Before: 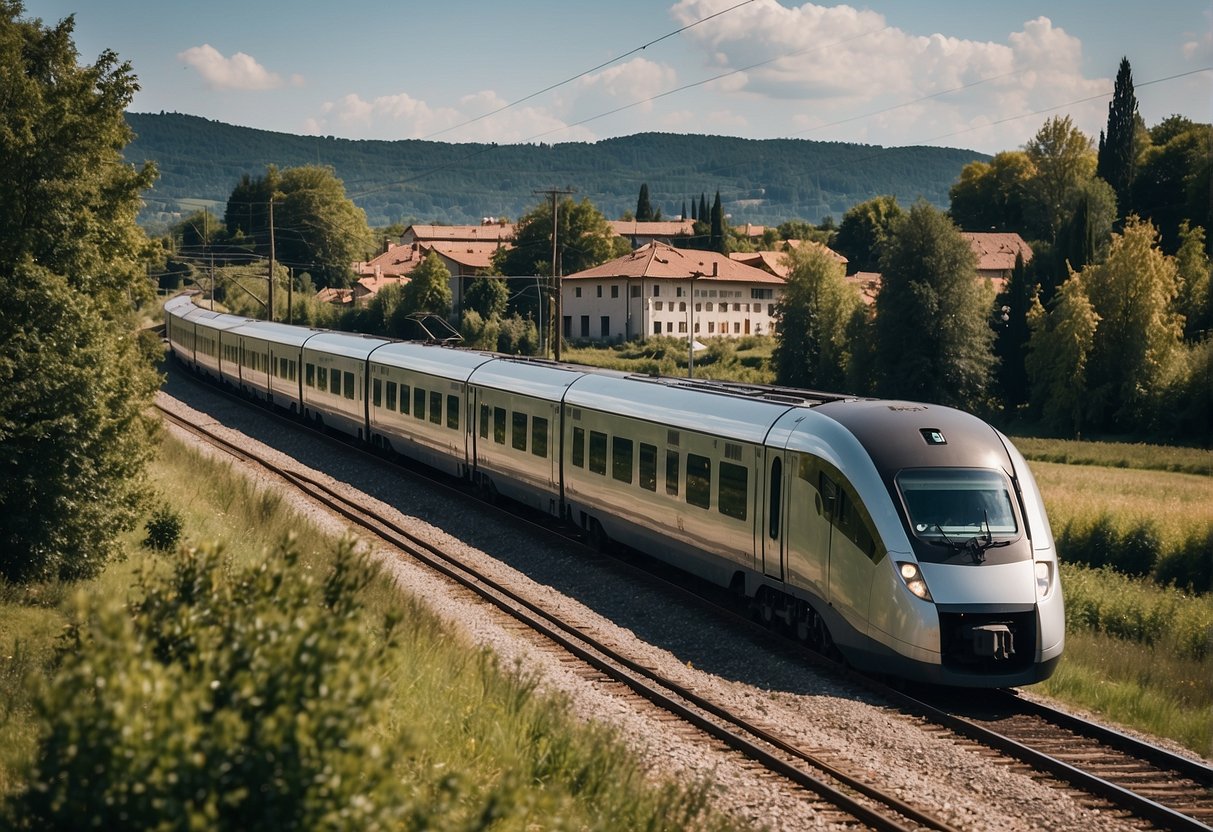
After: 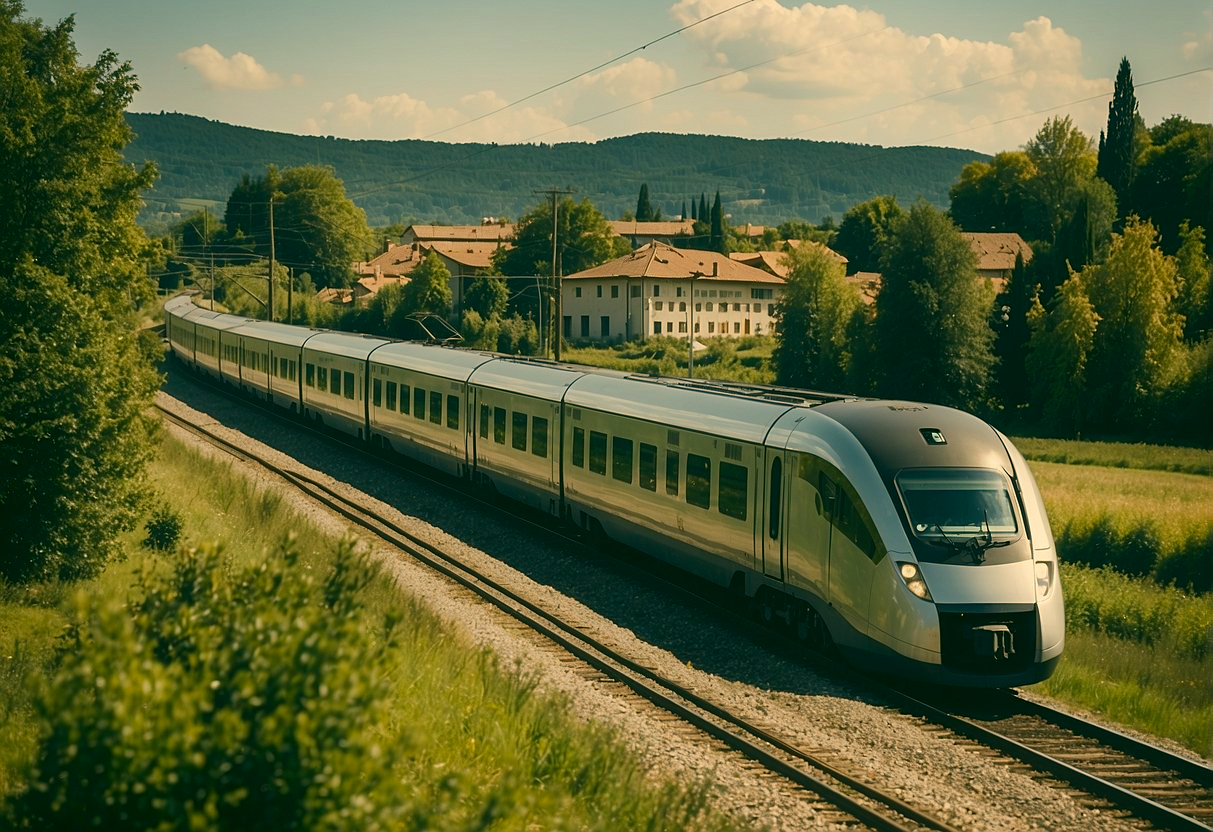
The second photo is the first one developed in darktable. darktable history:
sharpen: amount 0.212
shadows and highlights: shadows 0.214, highlights 41.16
contrast equalizer: octaves 7, y [[0.46, 0.454, 0.451, 0.451, 0.455, 0.46], [0.5 ×6], [0.5 ×6], [0 ×6], [0 ×6]]
color correction: highlights a* 4.89, highlights b* 24.91, shadows a* -15.91, shadows b* 4.01
